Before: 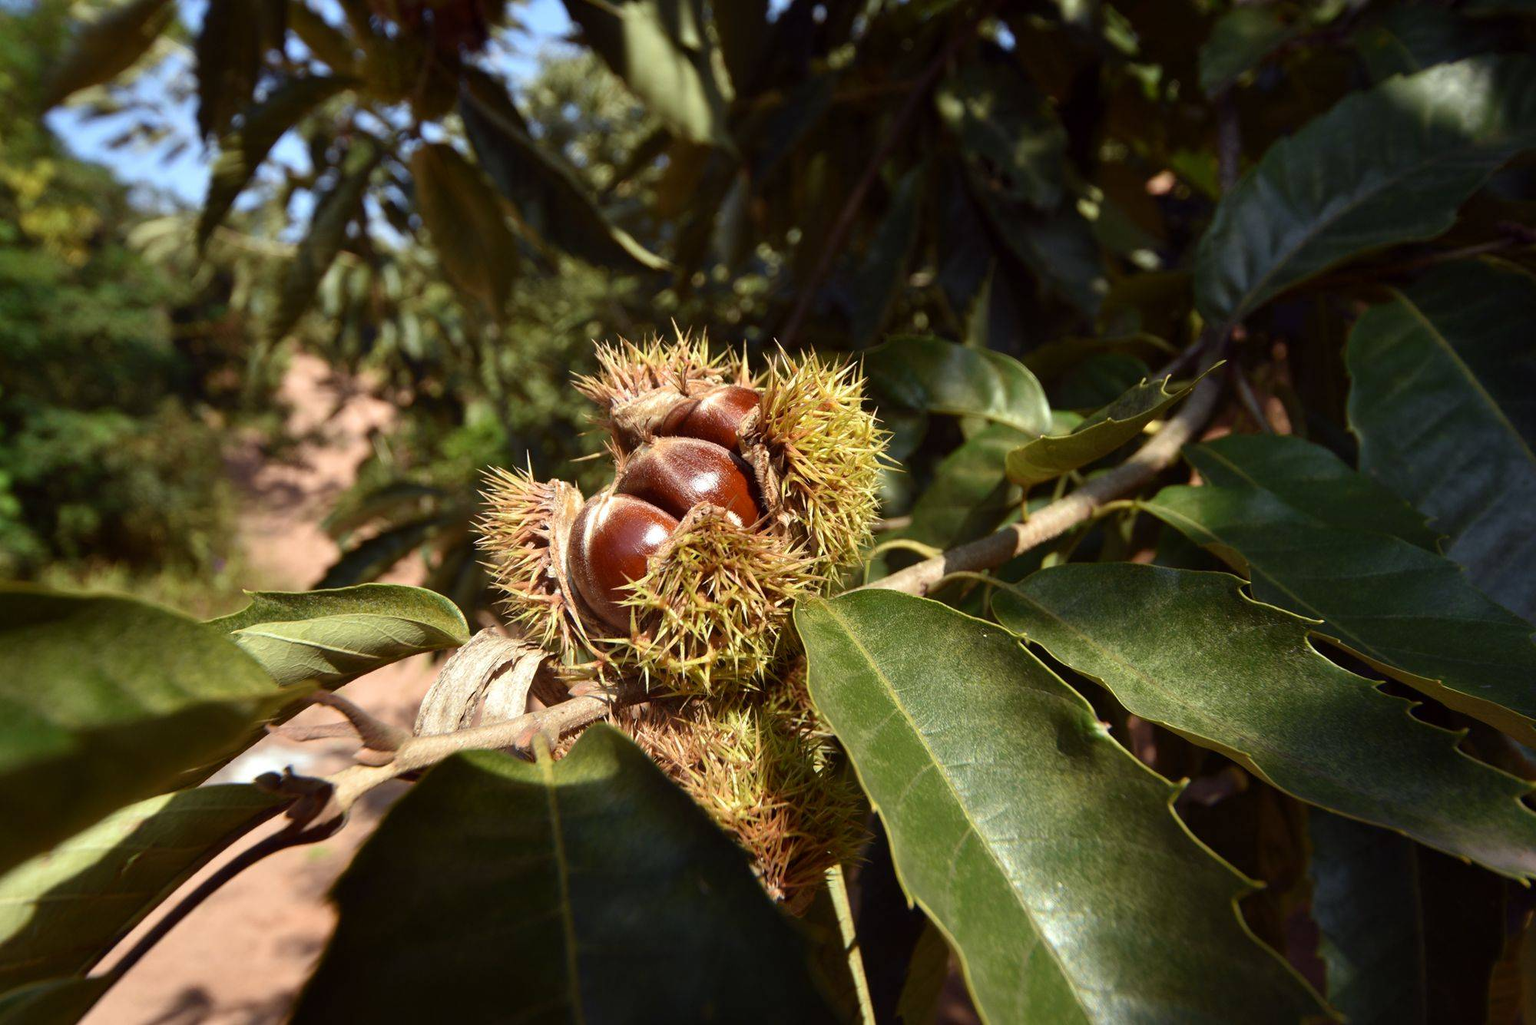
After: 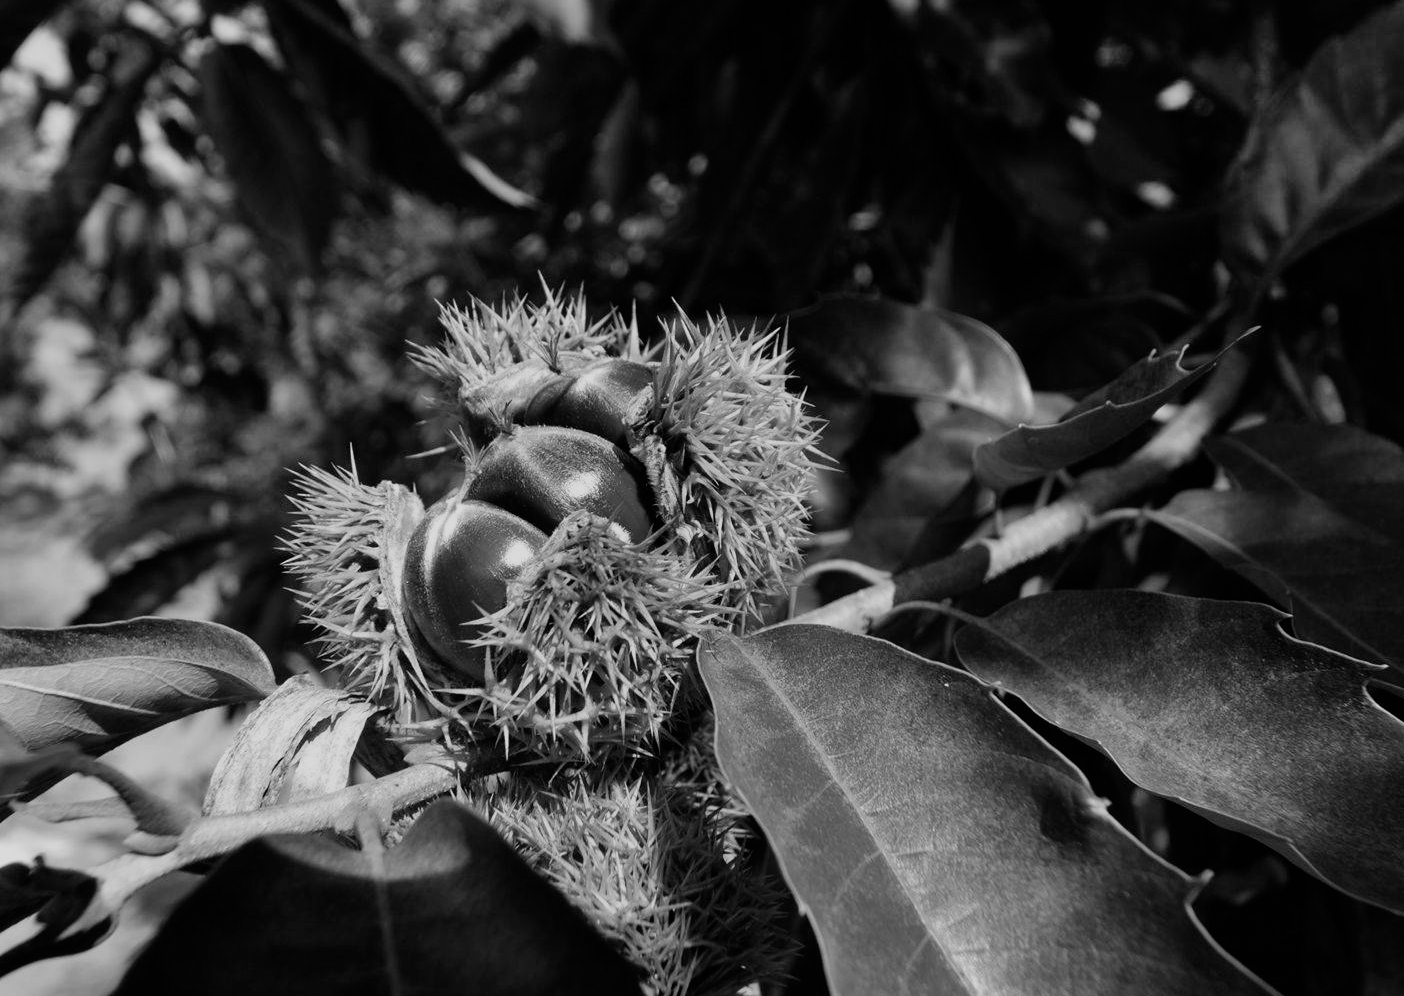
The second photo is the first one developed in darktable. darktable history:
color calibration: output gray [0.23, 0.37, 0.4, 0], illuminant Planckian (black body), x 0.351, y 0.353, temperature 4819.34 K
crop and rotate: left 16.837%, top 10.714%, right 12.914%, bottom 14.653%
shadows and highlights: radius 333.61, shadows 63.66, highlights 5.27, compress 87.83%, soften with gaussian
filmic rgb: black relative exposure -8.17 EV, white relative exposure 3.76 EV, hardness 4.46, color science v6 (2022)
